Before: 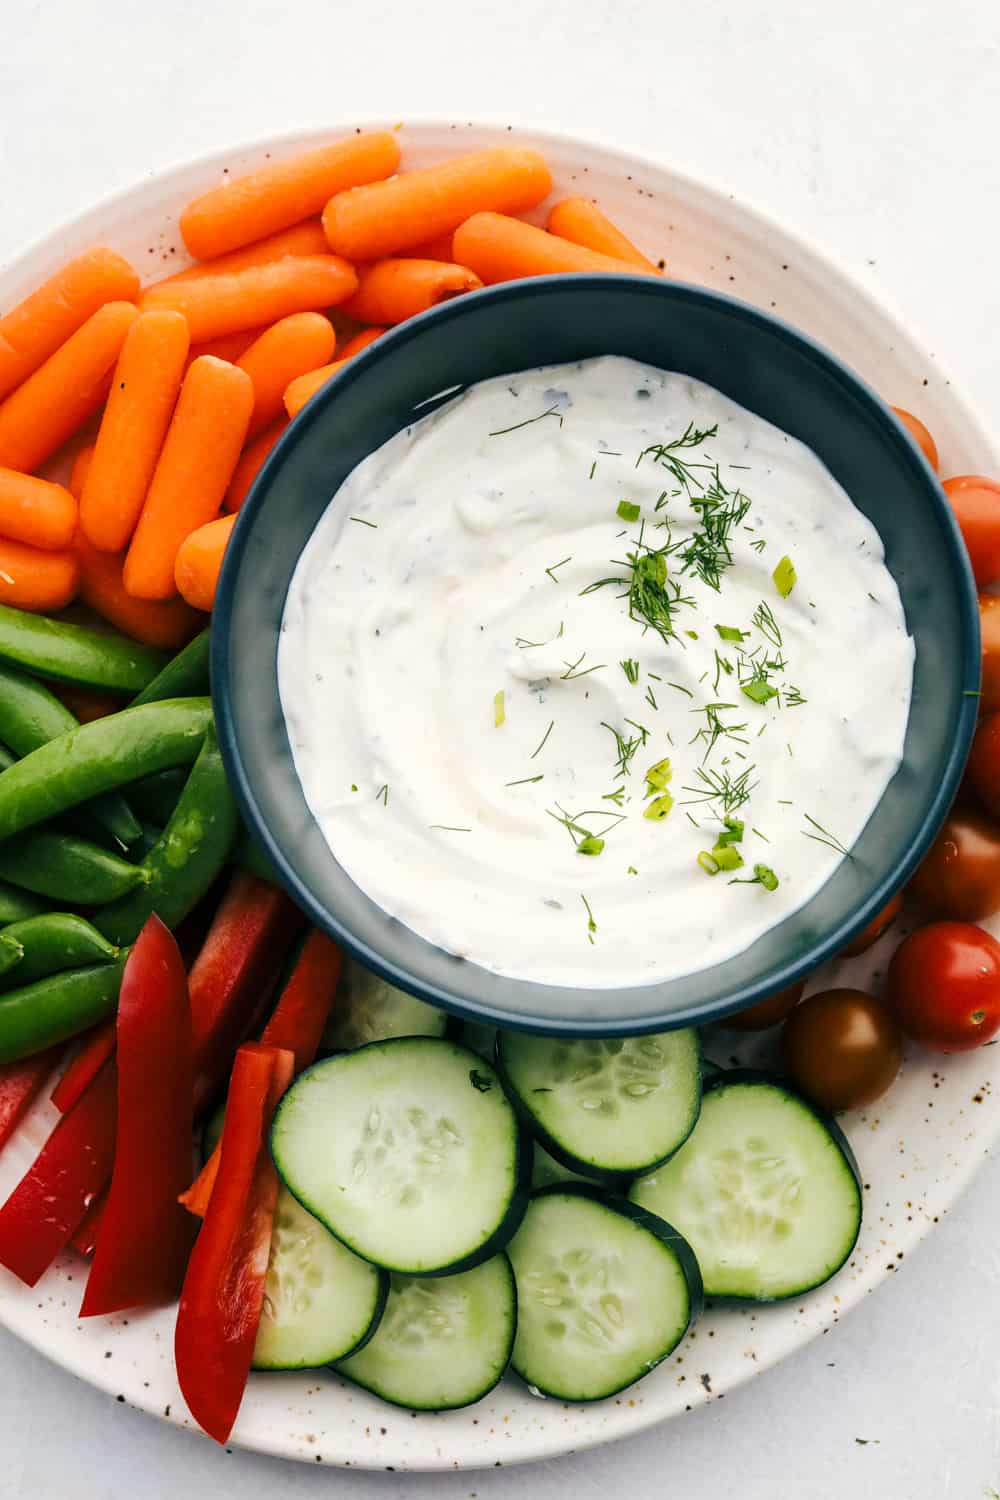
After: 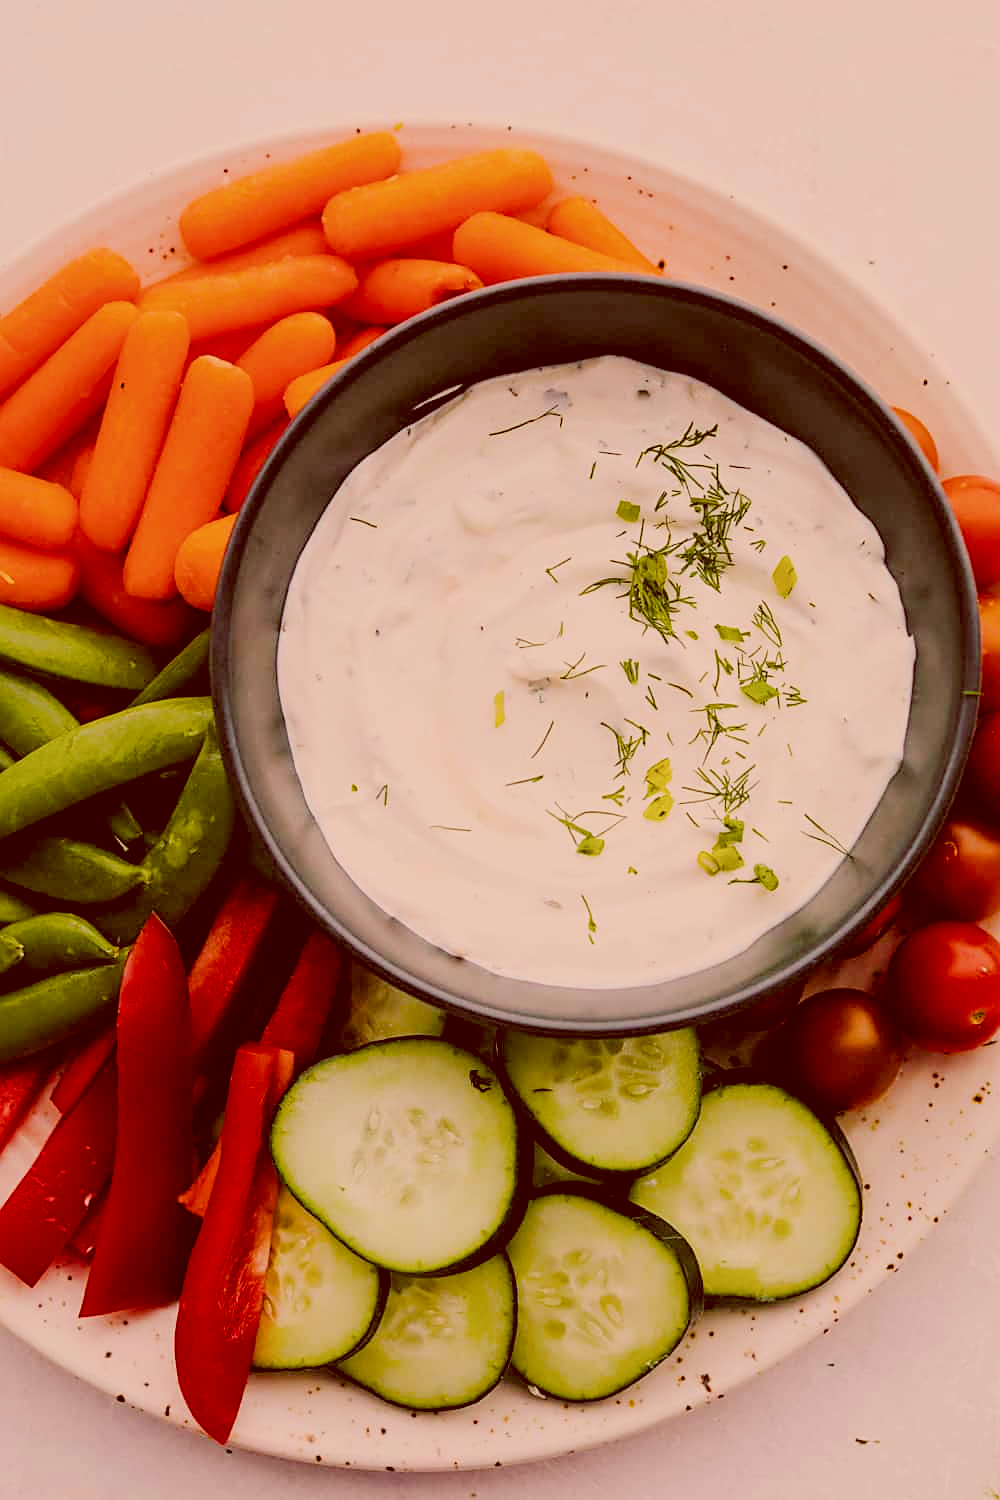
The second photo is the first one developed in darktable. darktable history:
sharpen: on, module defaults
filmic rgb: black relative exposure -8.75 EV, white relative exposure 4.97 EV, target black luminance 0%, hardness 3.78, latitude 65.4%, contrast 0.826, shadows ↔ highlights balance 19.87%, contrast in shadows safe
haze removal: adaptive false
exposure: exposure 0.23 EV, compensate exposure bias true, compensate highlight preservation false
color correction: highlights a* 9.56, highlights b* 8.61, shadows a* 39.75, shadows b* 39.82, saturation 0.775
color balance rgb: linear chroma grading › global chroma 8.887%, perceptual saturation grading › global saturation 31.281%, global vibrance 20%
